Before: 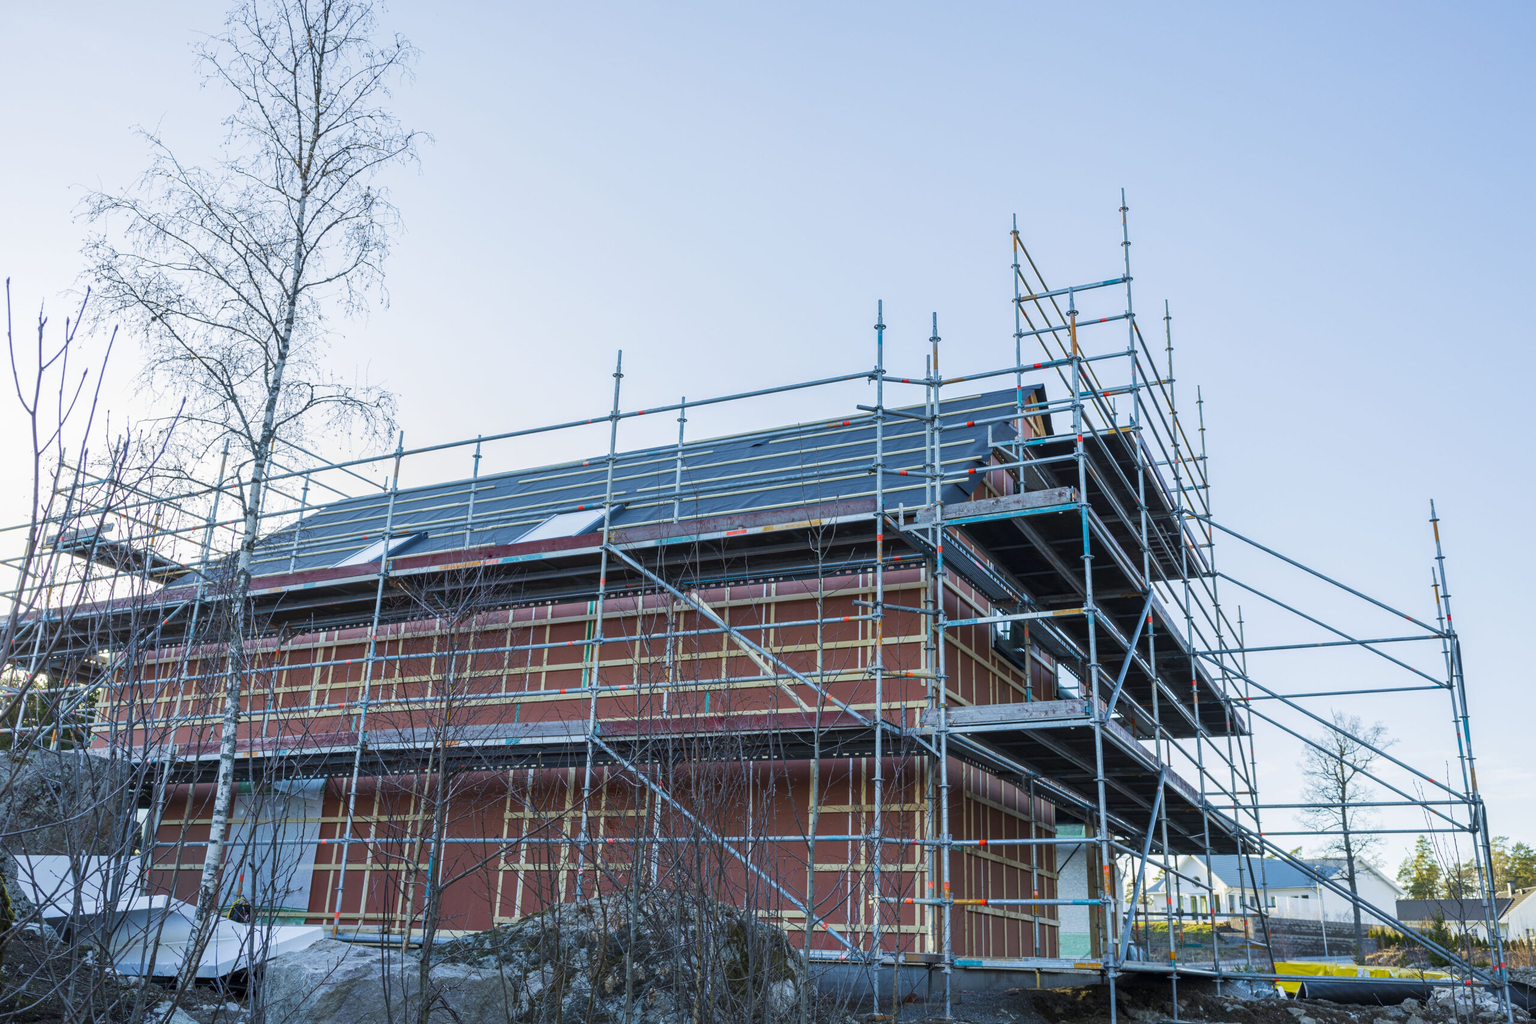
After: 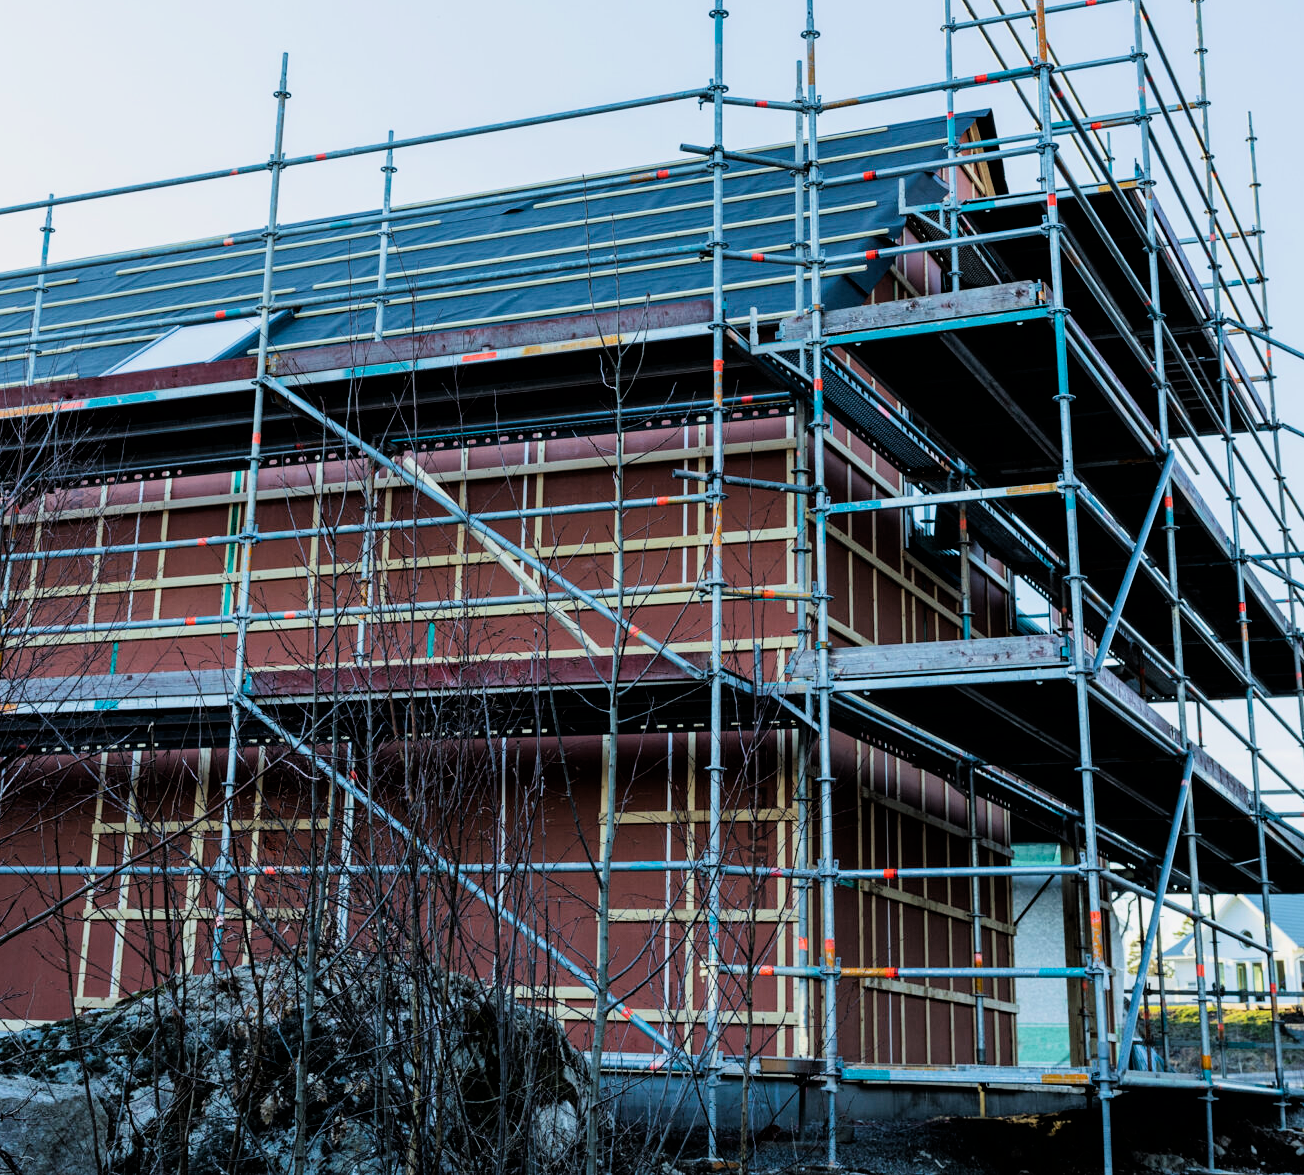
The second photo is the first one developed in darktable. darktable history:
crop and rotate: left 29.237%, top 31.152%, right 19.807%
filmic rgb: black relative exposure -4 EV, white relative exposure 3 EV, hardness 3.02, contrast 1.5
